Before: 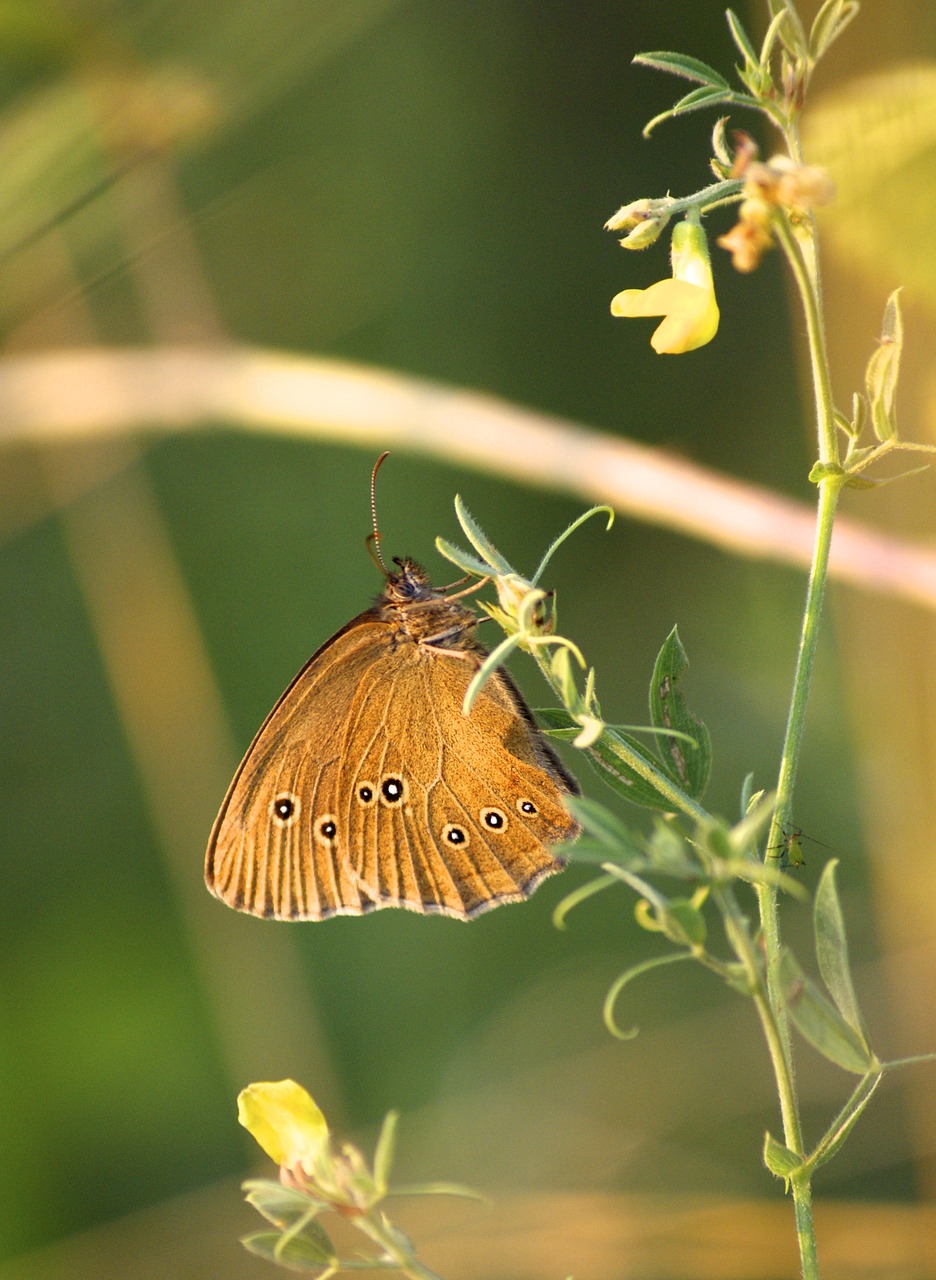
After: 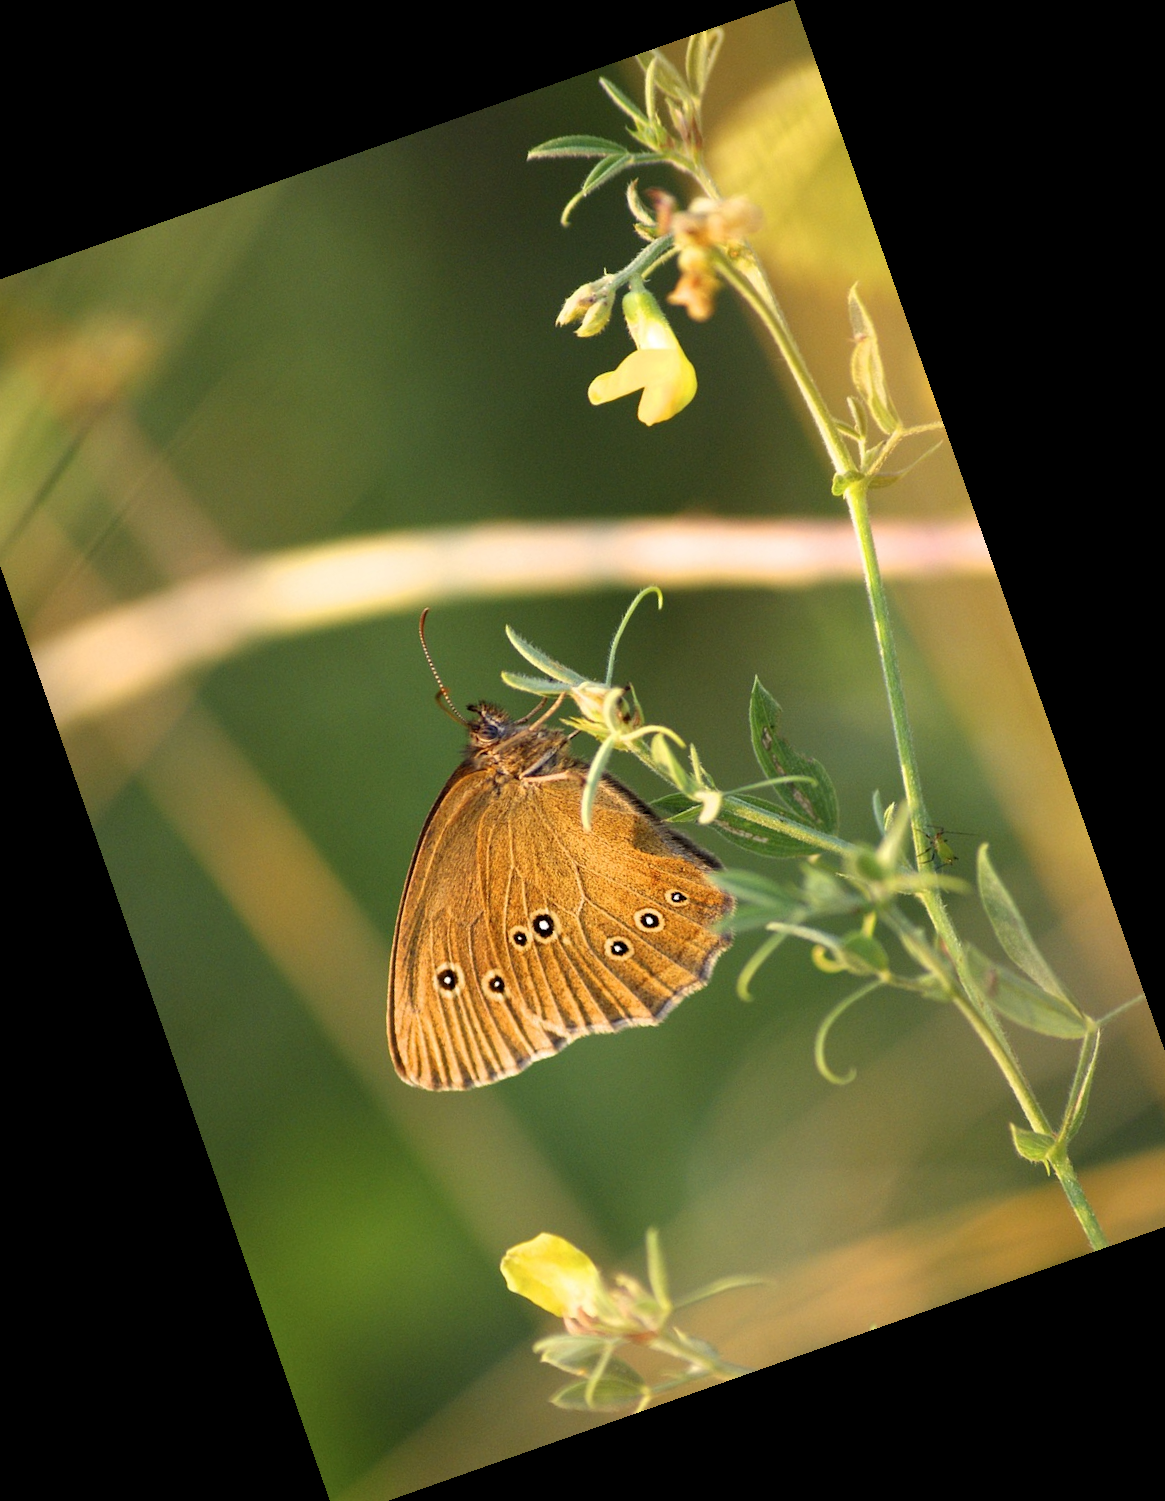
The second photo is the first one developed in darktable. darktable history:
crop and rotate: angle 19.43°, left 6.812%, right 4.125%, bottom 1.087%
color balance: mode lift, gamma, gain (sRGB)
